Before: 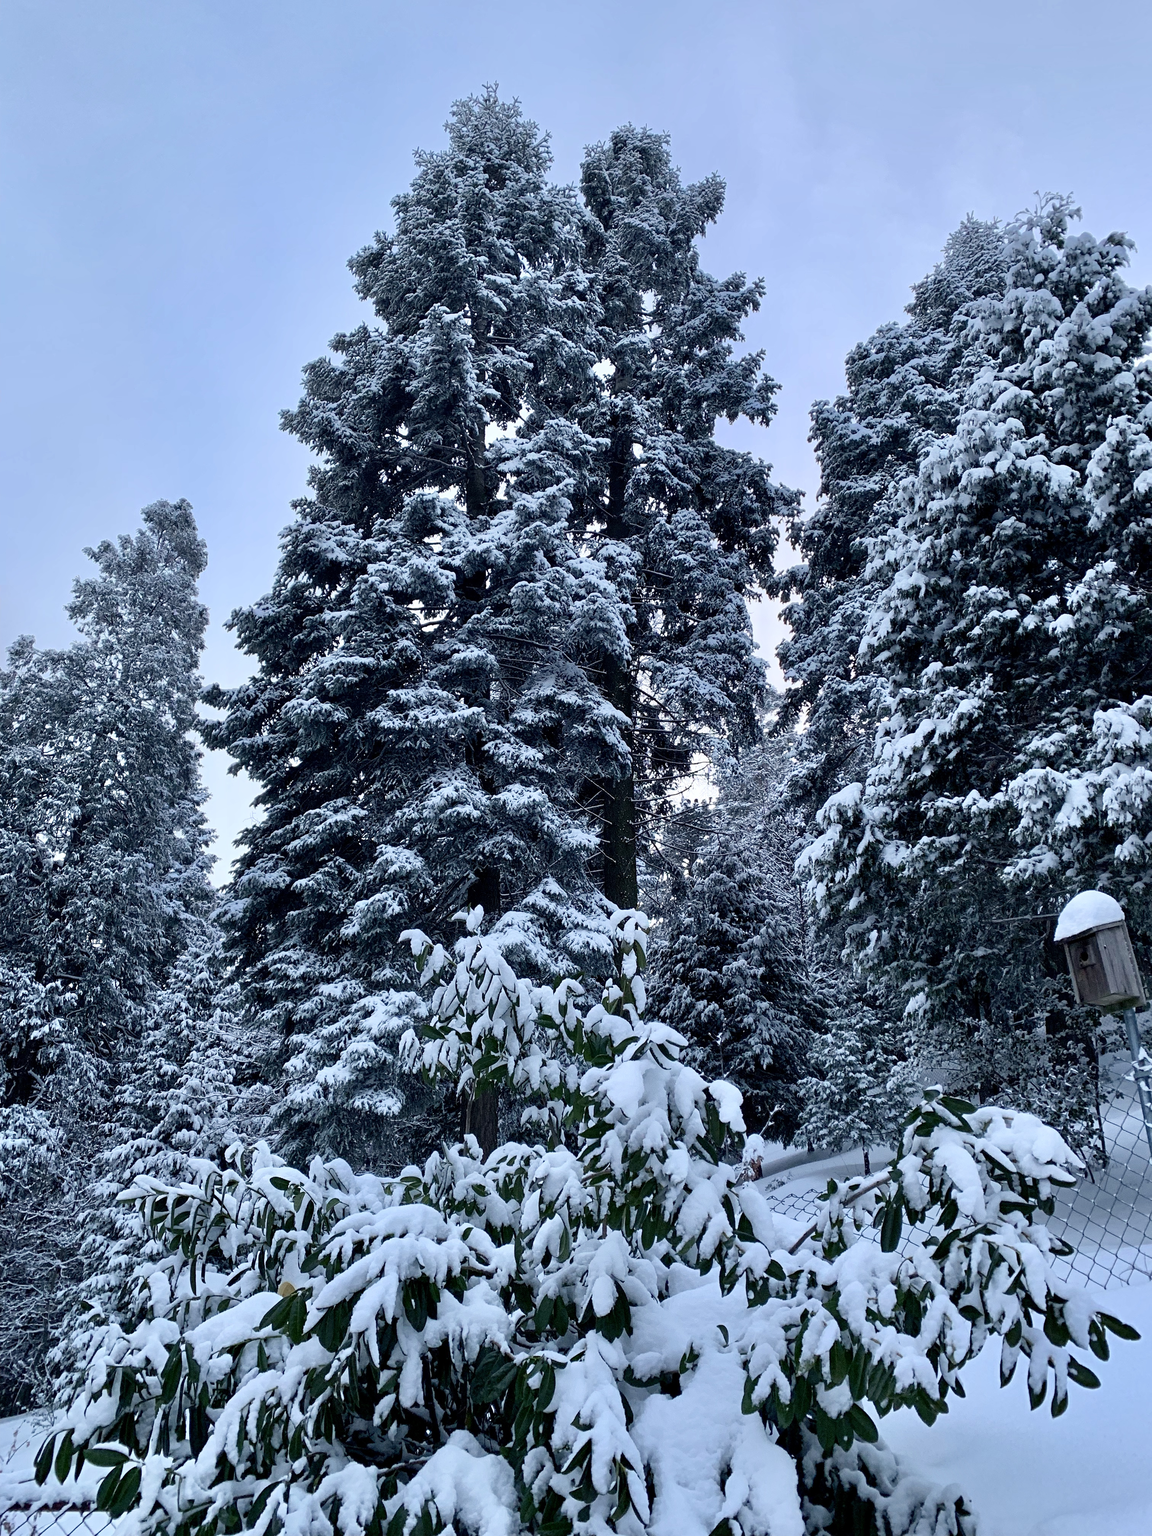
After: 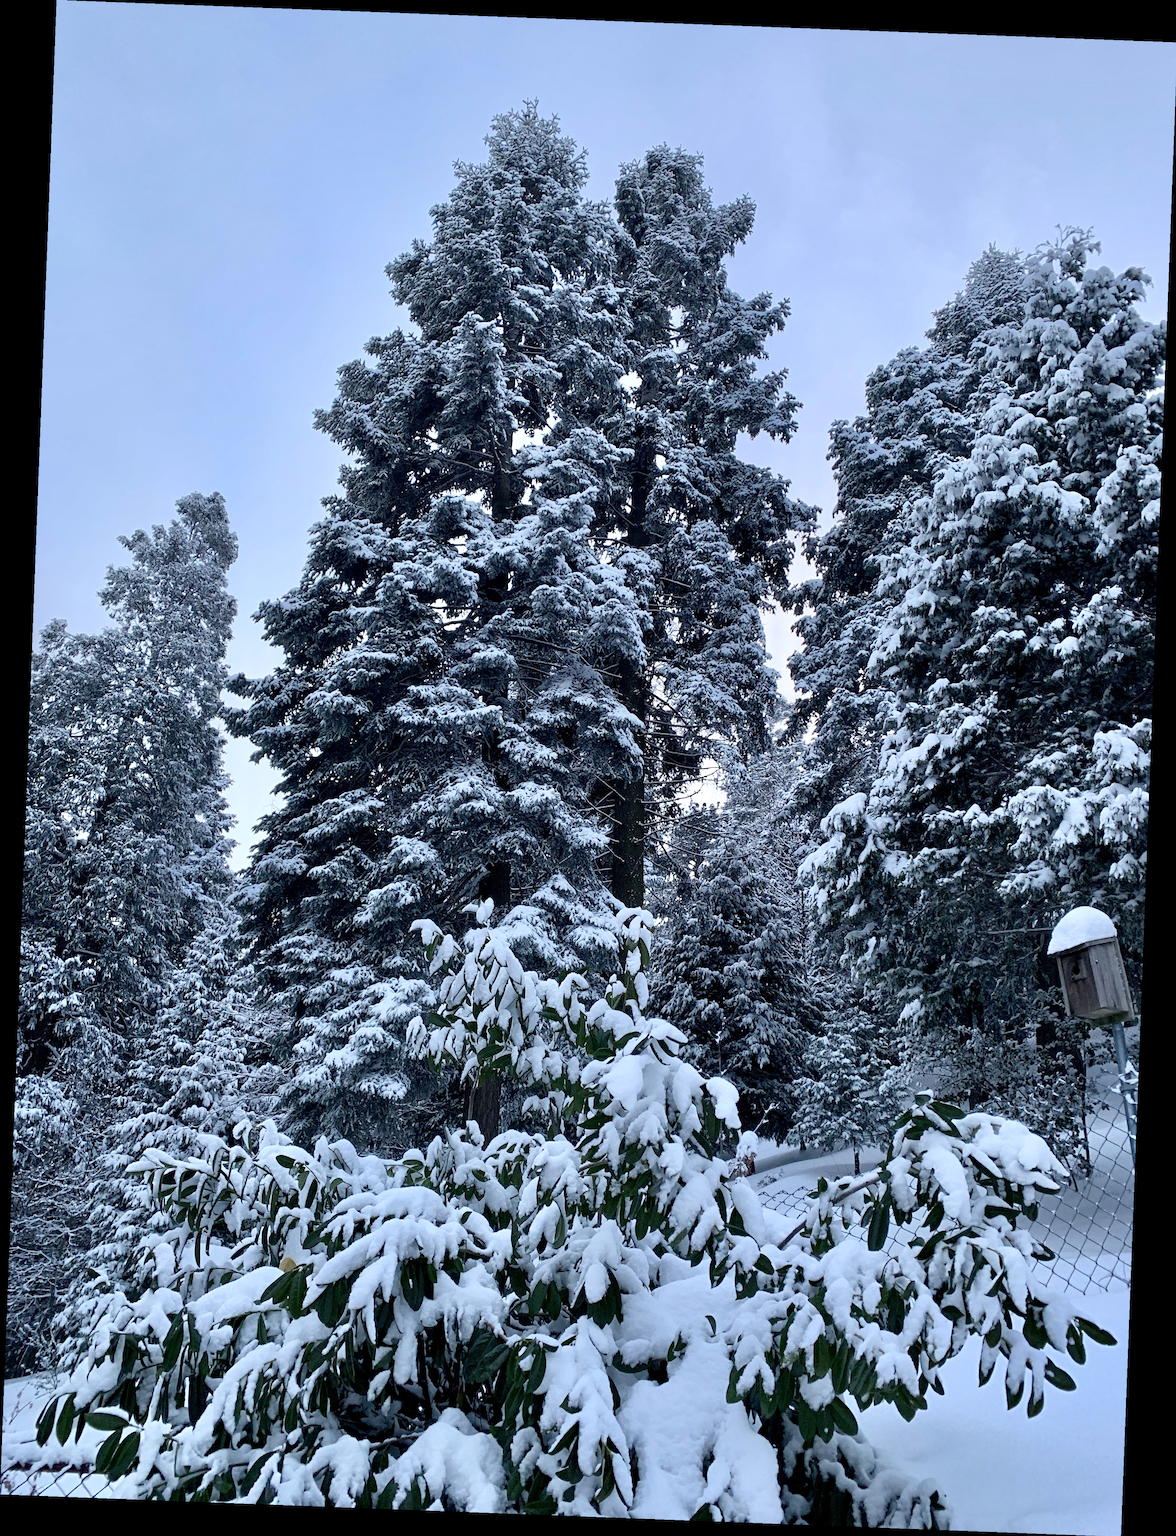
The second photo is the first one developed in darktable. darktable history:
exposure: exposure 0.081 EV, compensate highlight preservation false
rotate and perspective: rotation 2.17°, automatic cropping off
